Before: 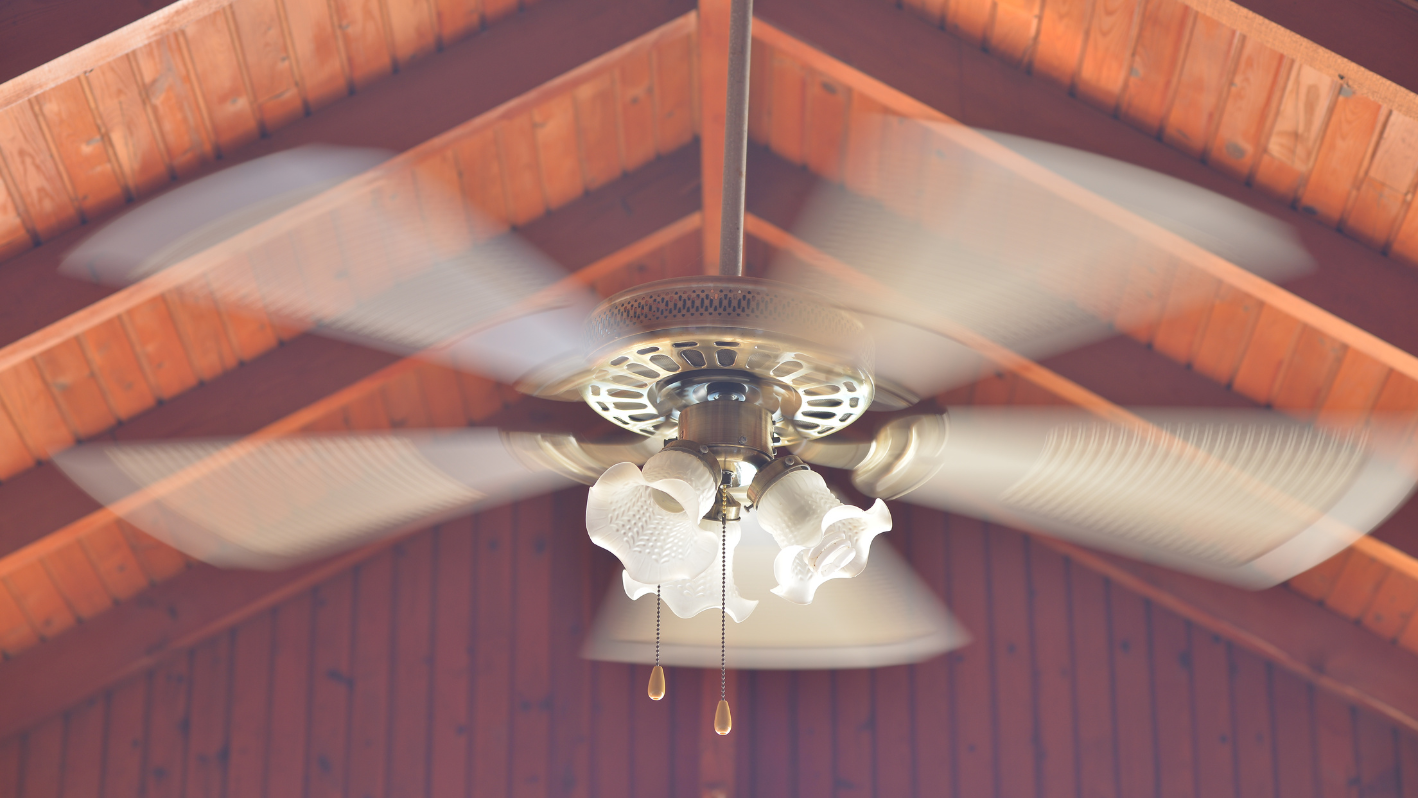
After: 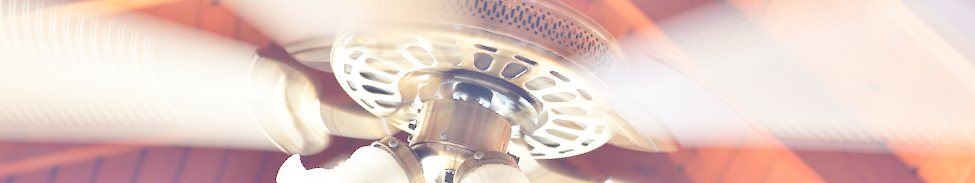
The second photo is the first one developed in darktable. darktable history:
crop and rotate: angle 16.12°, top 30.835%, bottom 35.653%
base curve: curves: ch0 [(0, 0) (0.028, 0.03) (0.105, 0.232) (0.387, 0.748) (0.754, 0.968) (1, 1)], fusion 1, exposure shift 0.576, preserve colors none
